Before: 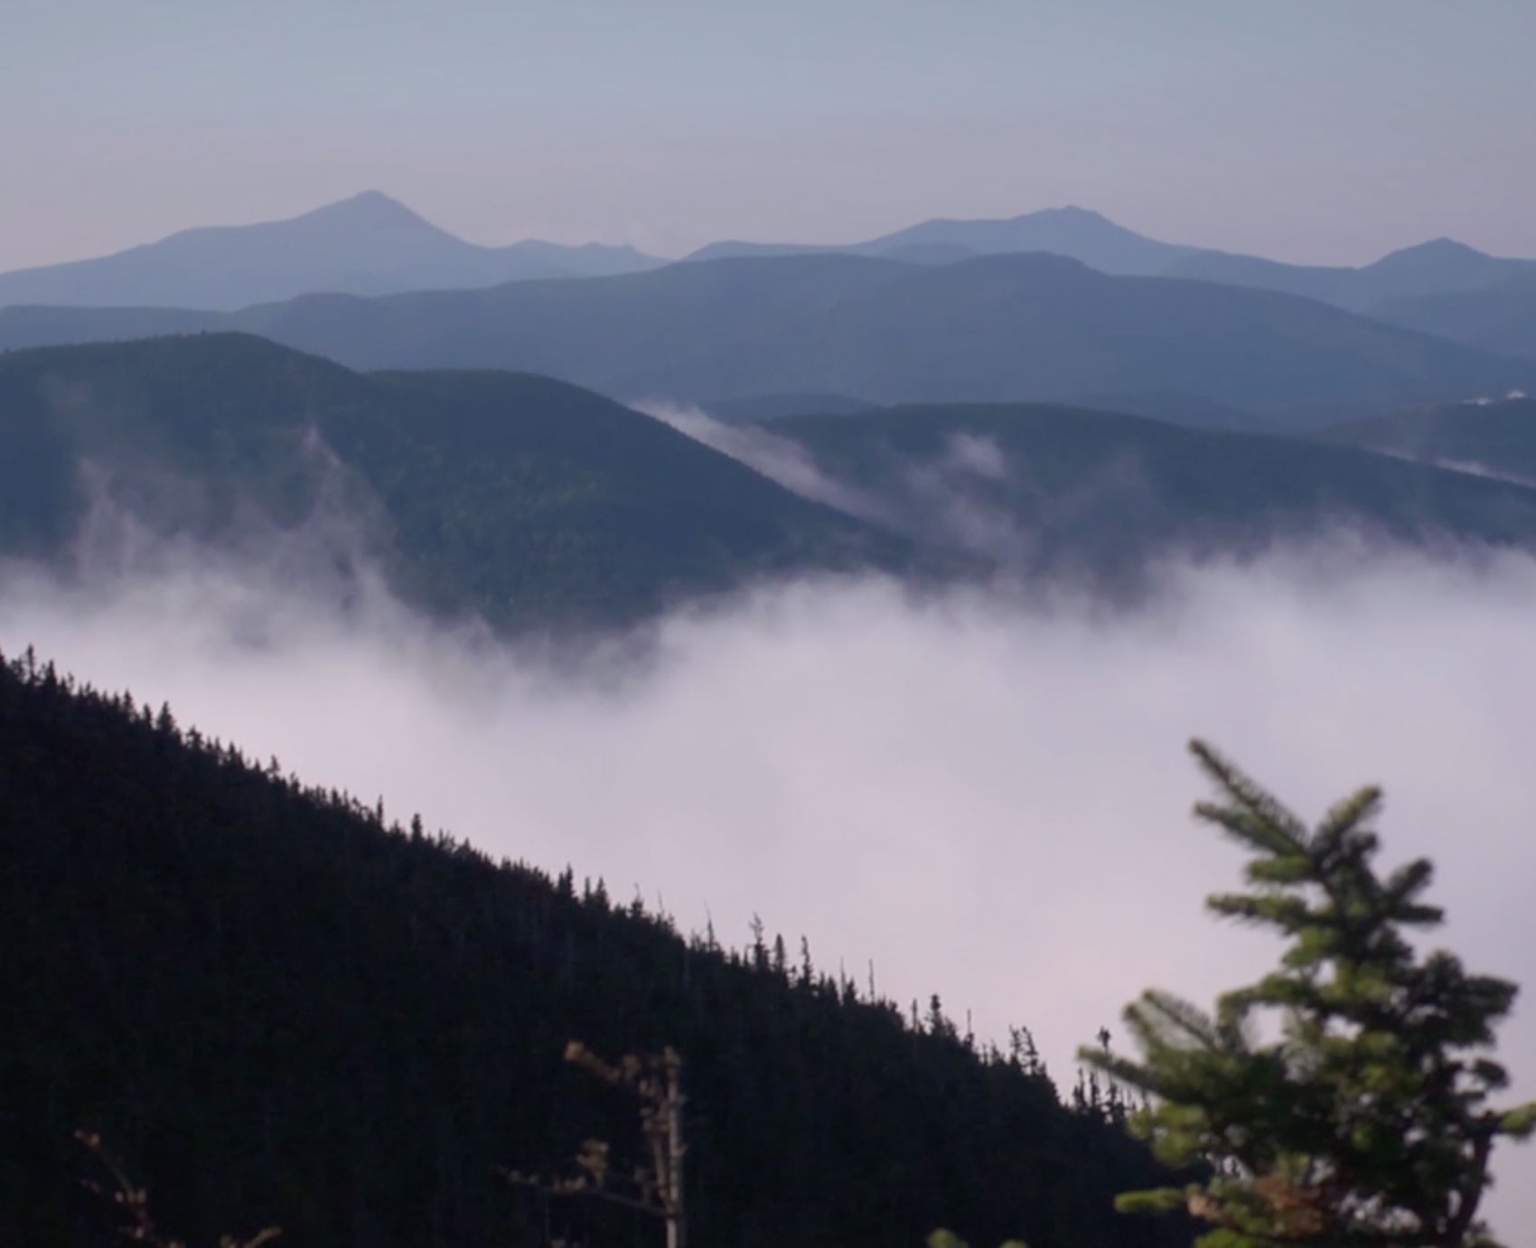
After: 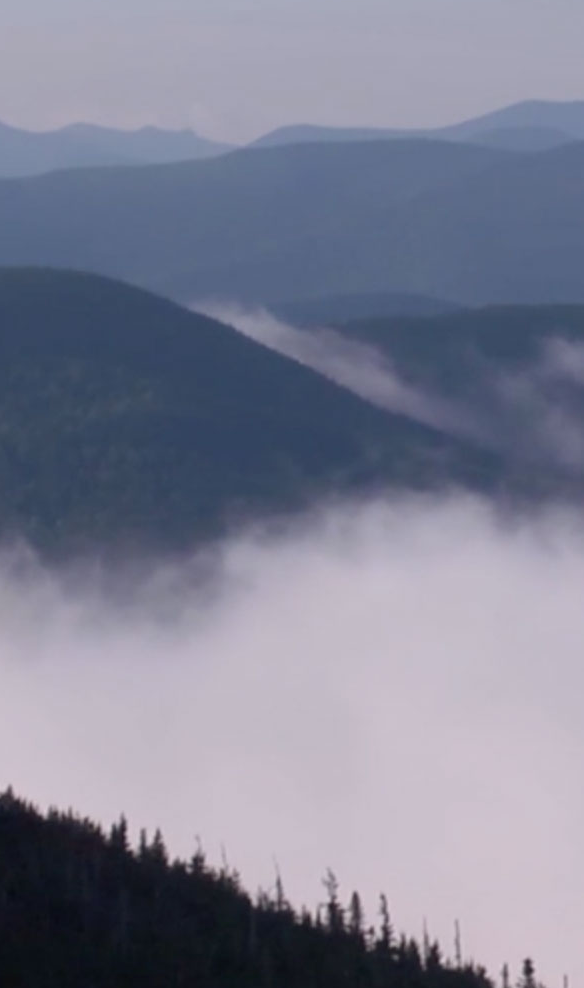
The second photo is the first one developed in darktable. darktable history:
crop and rotate: left 29.893%, top 10.326%, right 35.708%, bottom 18.126%
